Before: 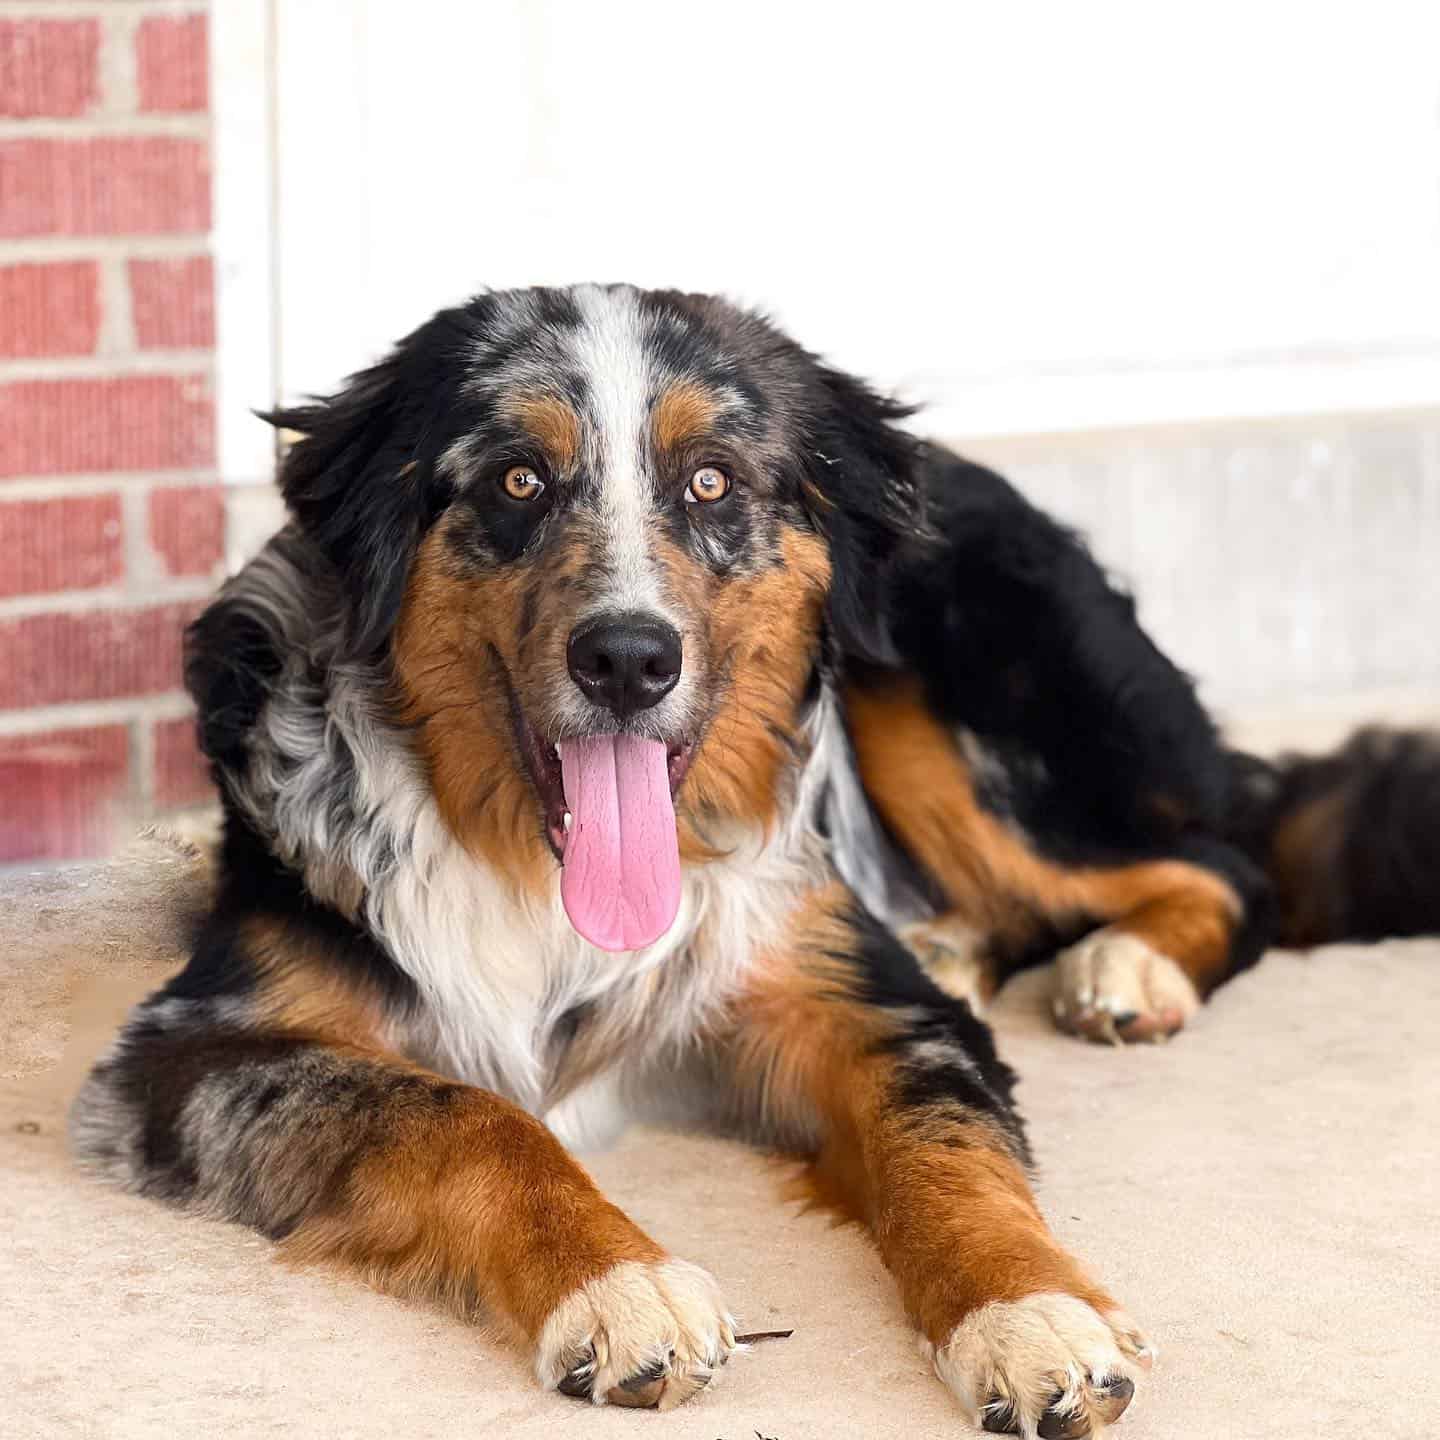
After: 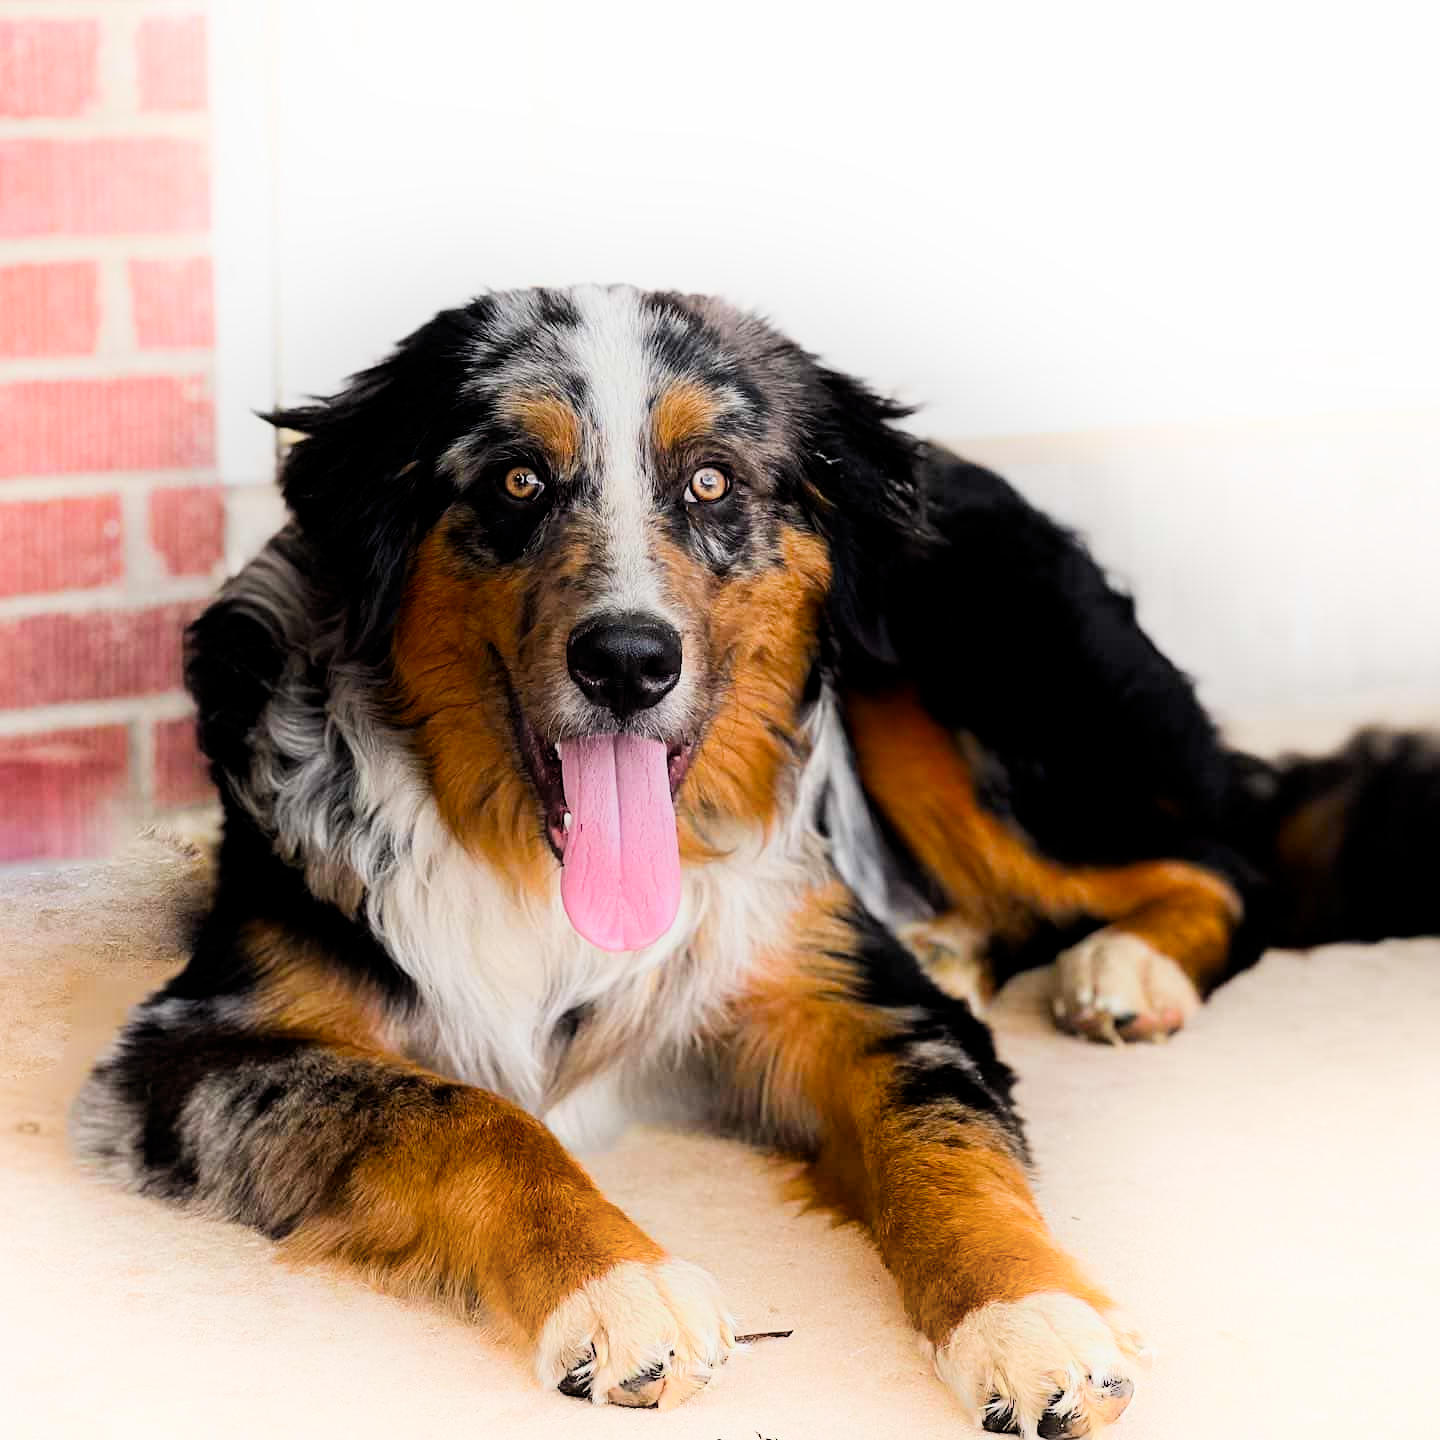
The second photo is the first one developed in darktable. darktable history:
color balance rgb: perceptual saturation grading › global saturation 24.955%, global vibrance 9.501%
shadows and highlights: shadows -89.48, highlights 88.16, soften with gaussian
filmic rgb: black relative exposure -5.08 EV, white relative exposure 3.56 EV, hardness 3.17, contrast 1.192, highlights saturation mix -28.77%
